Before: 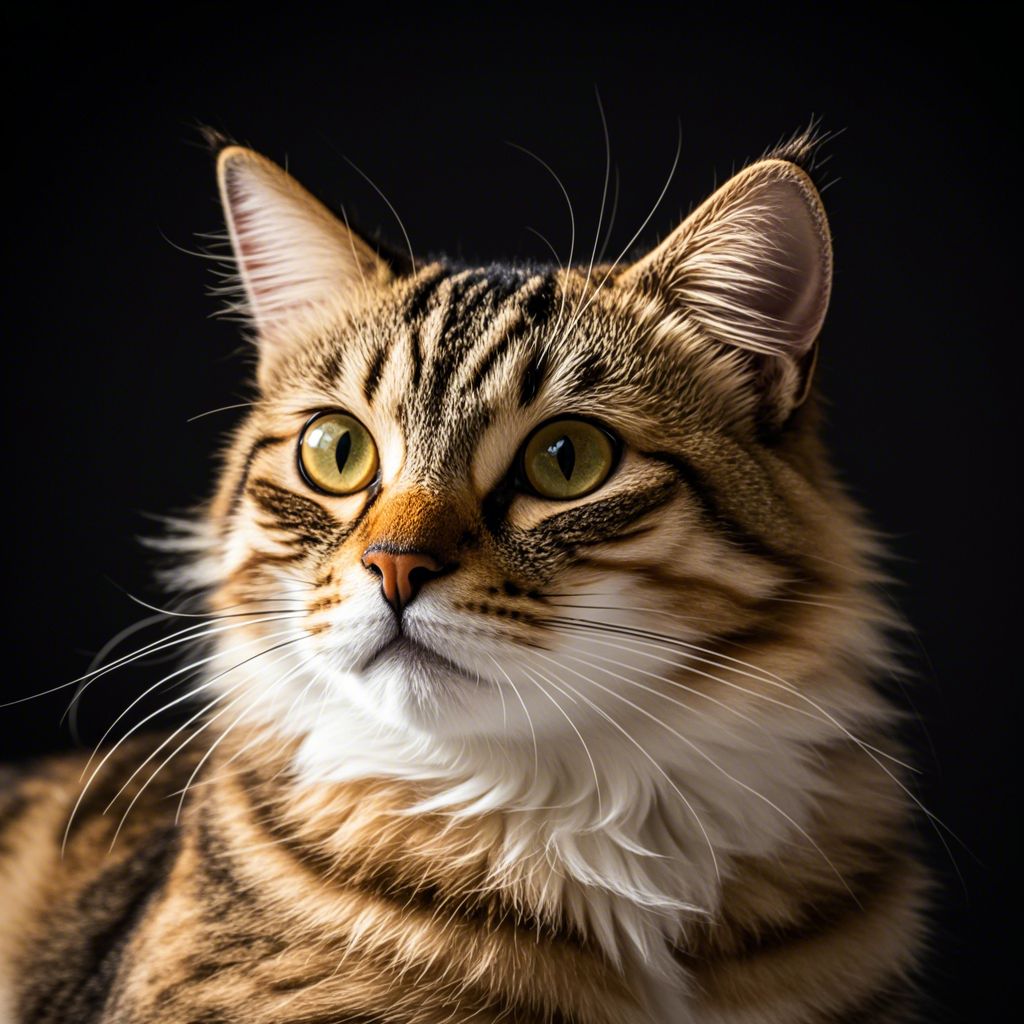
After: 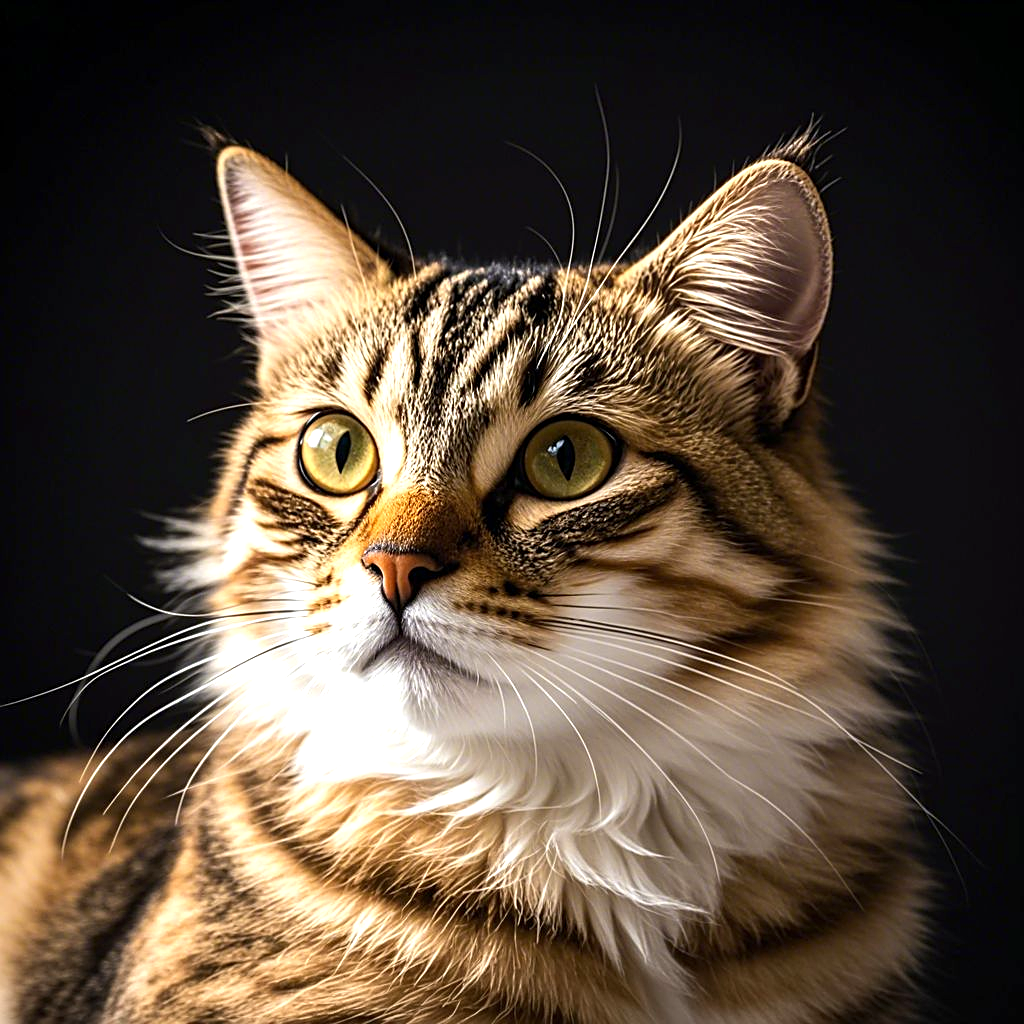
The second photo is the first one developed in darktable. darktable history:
sharpen: on, module defaults
exposure: exposure 0.565 EV, compensate highlight preservation false
